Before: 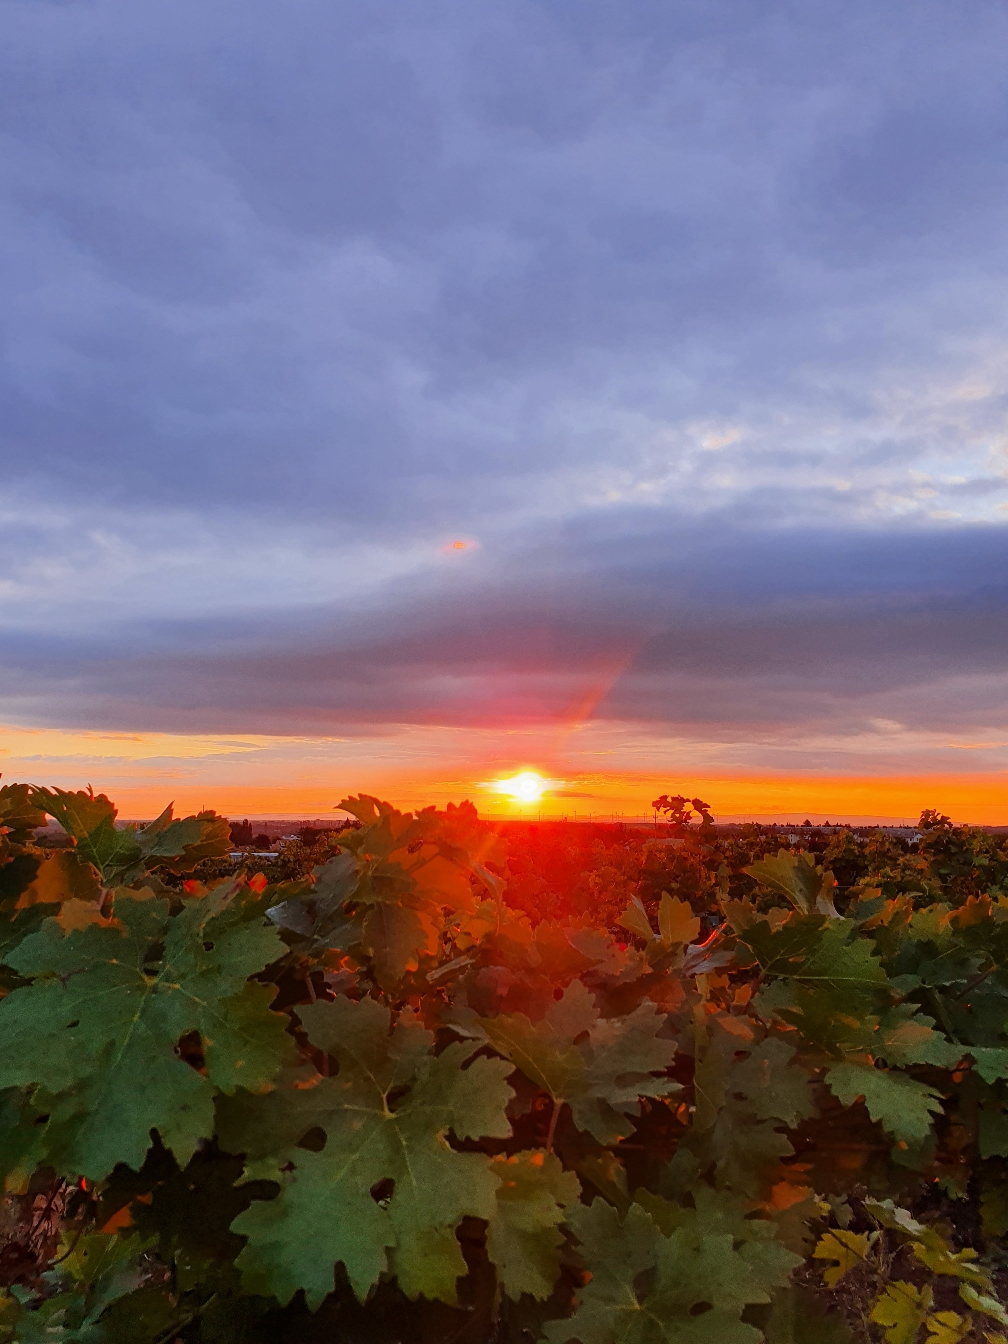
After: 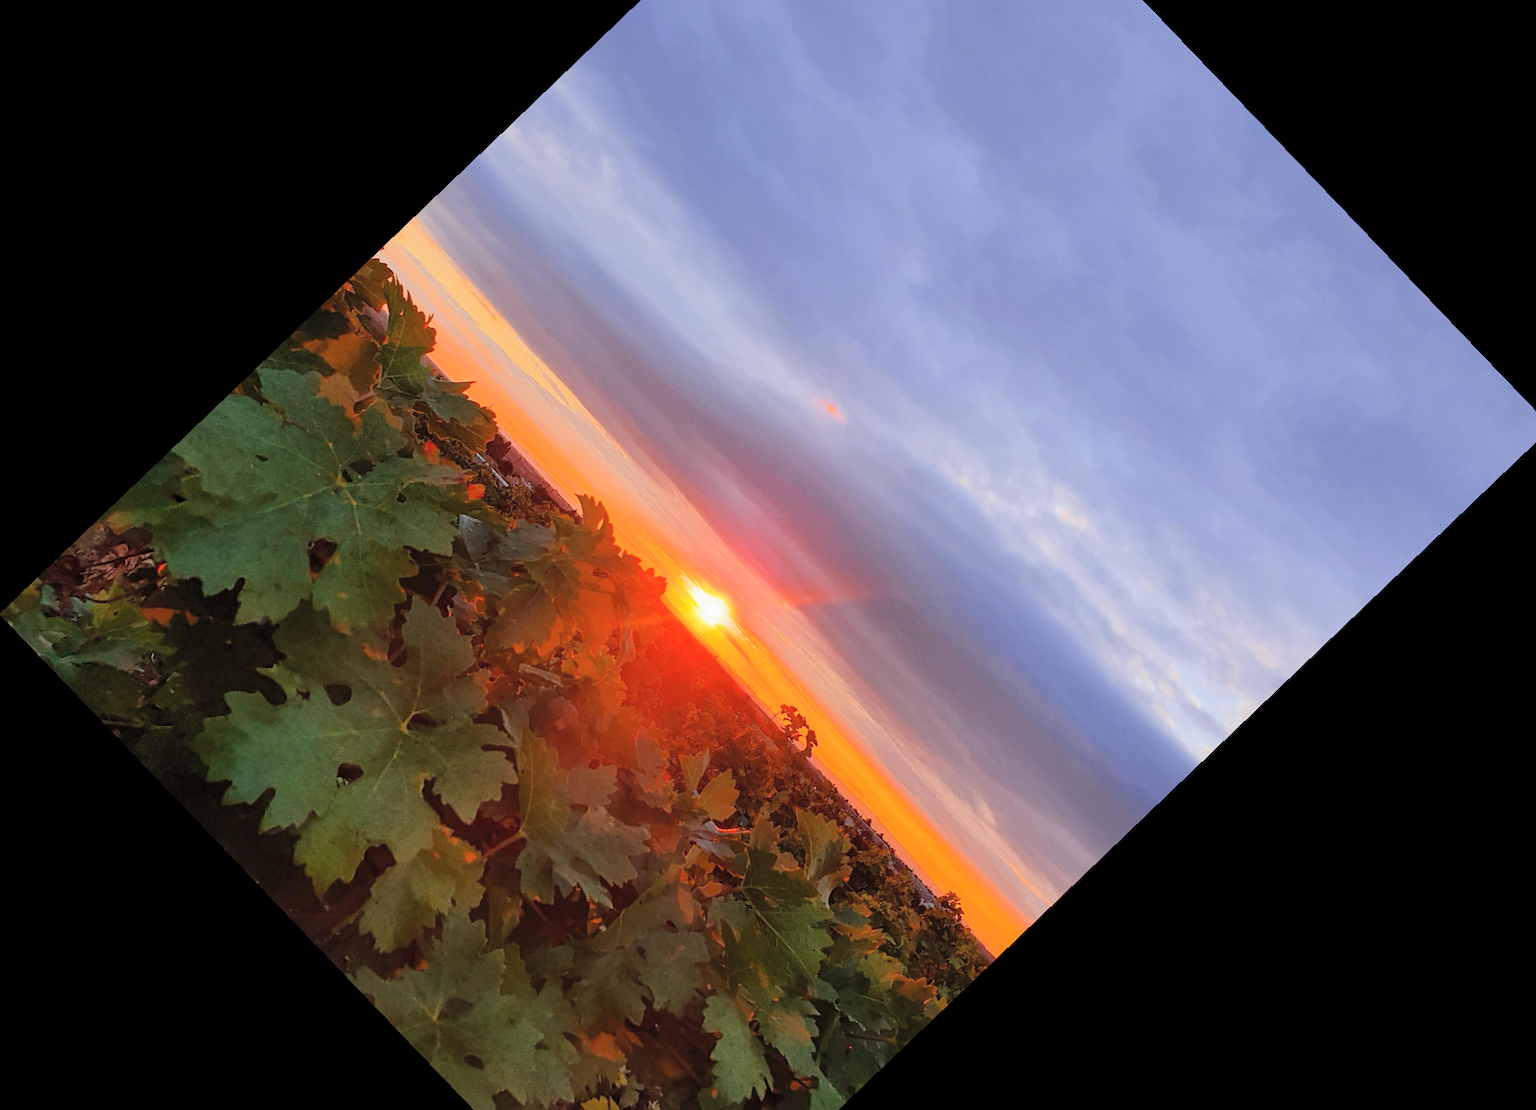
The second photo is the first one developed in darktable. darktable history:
crop and rotate: angle -46.26°, top 16.234%, right 0.912%, bottom 11.704%
contrast brightness saturation: brightness 0.13
